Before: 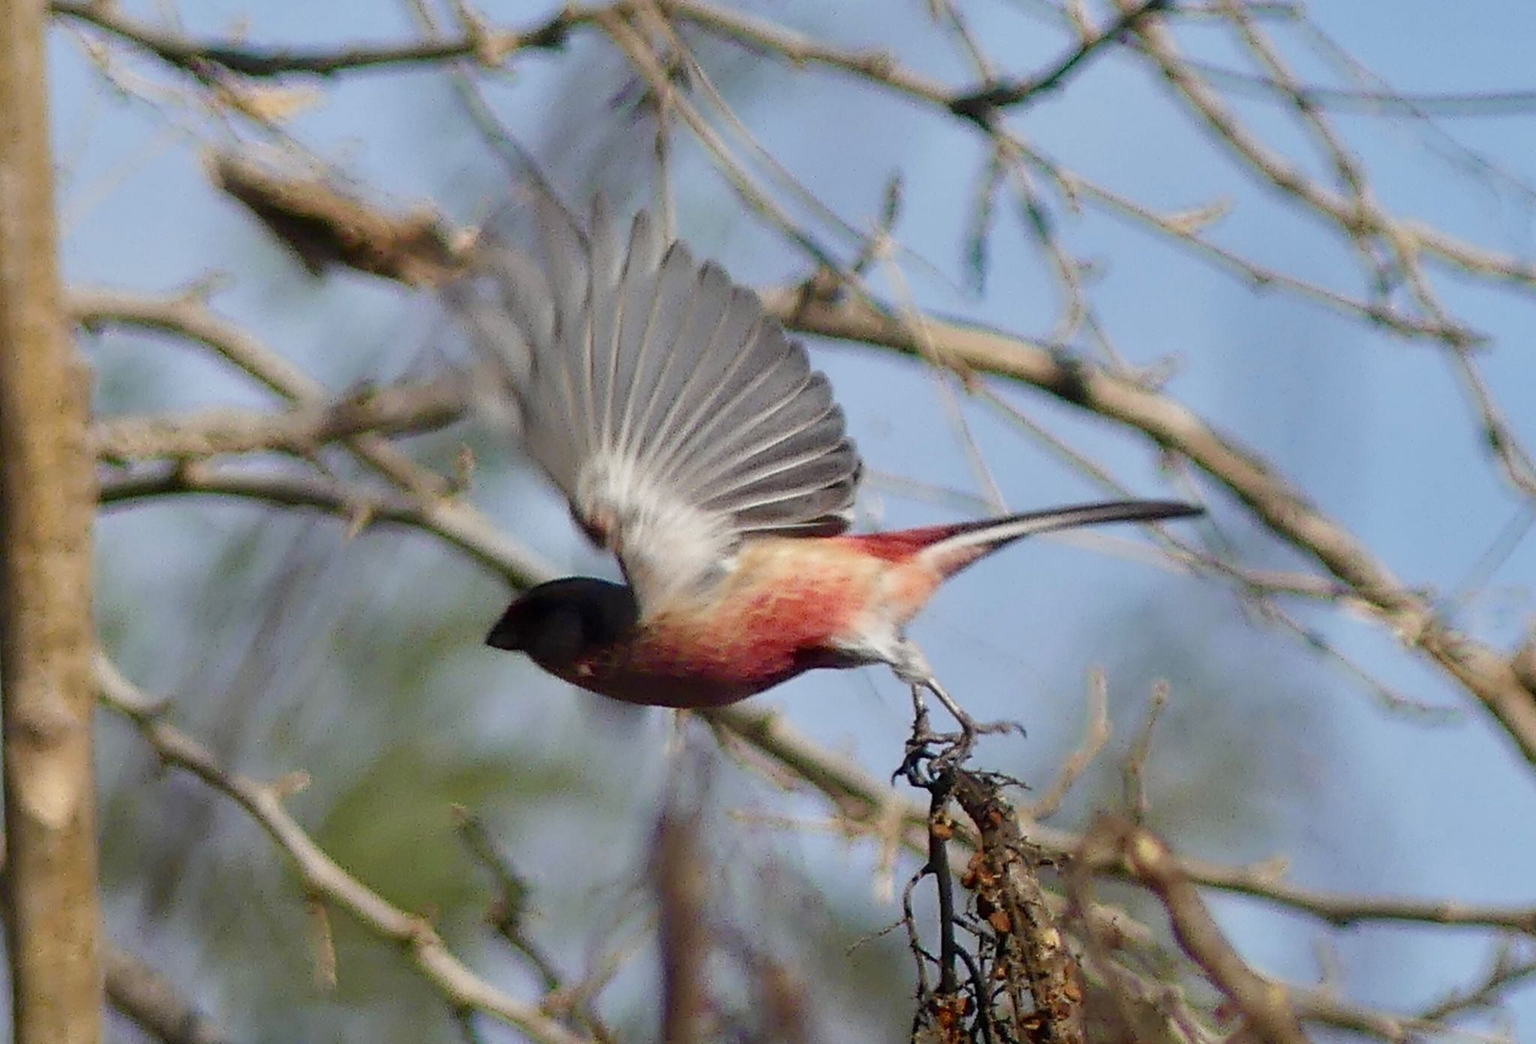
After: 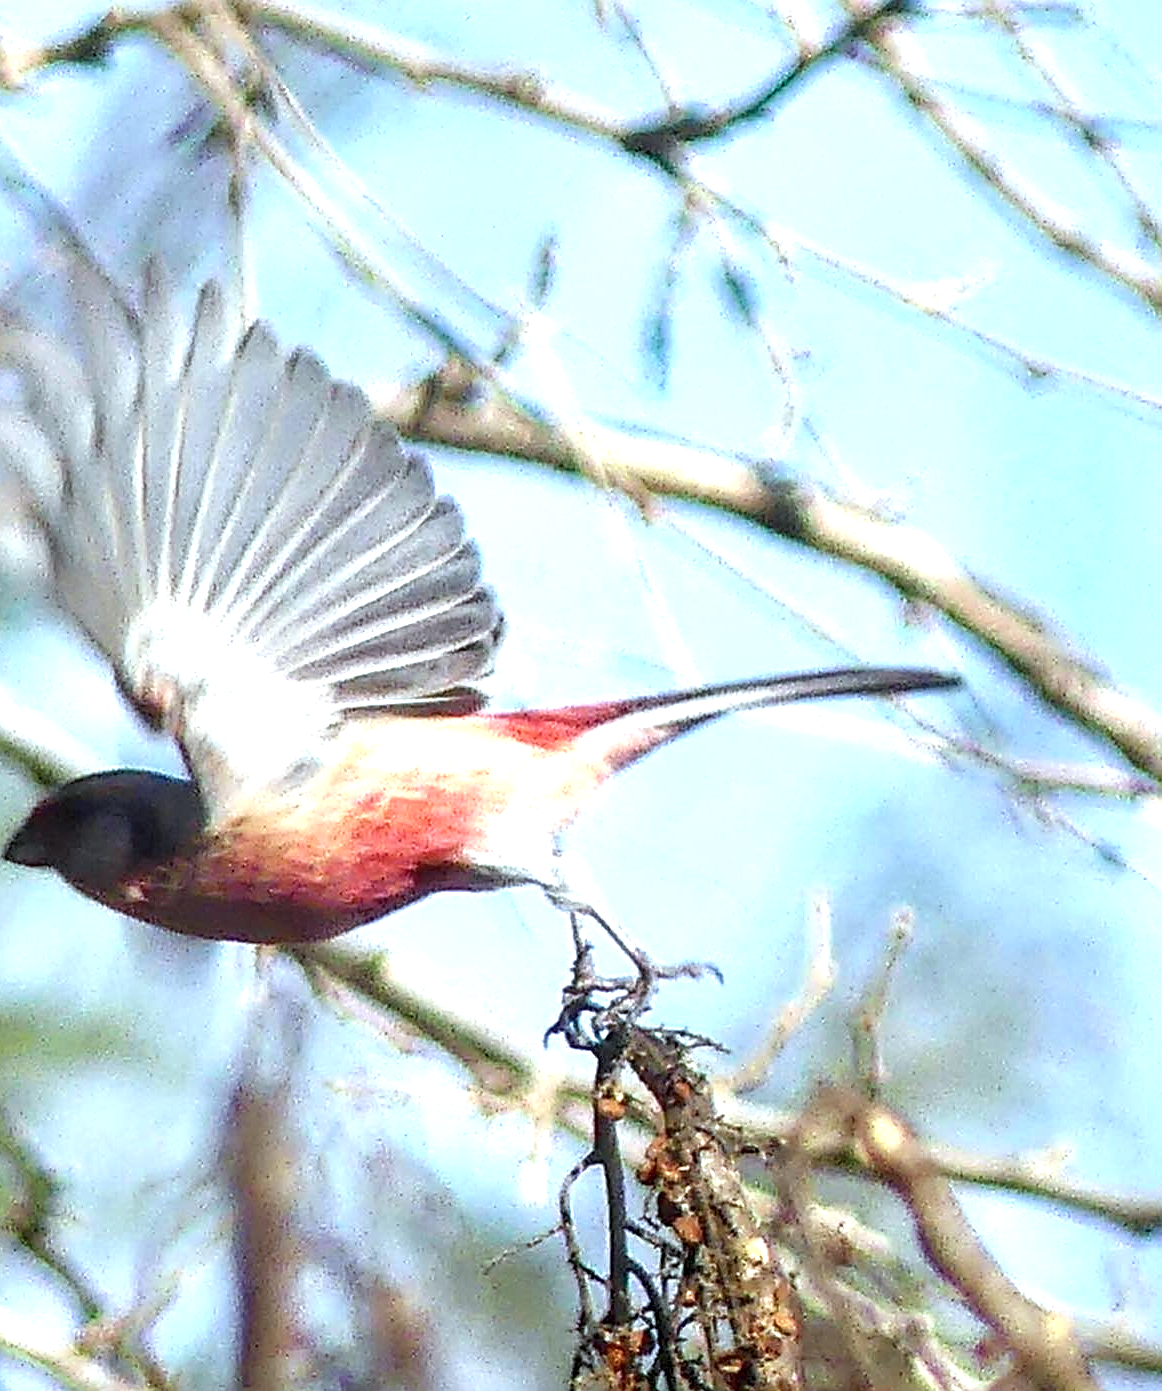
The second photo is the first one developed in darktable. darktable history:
local contrast: detail 130%
crop: left 31.509%, top 0.011%, right 11.734%
sharpen: on, module defaults
exposure: black level correction 0, exposure 1.501 EV, compensate highlight preservation false
color calibration: illuminant Planckian (black body), x 0.368, y 0.361, temperature 4274.38 K, gamut compression 1.67
